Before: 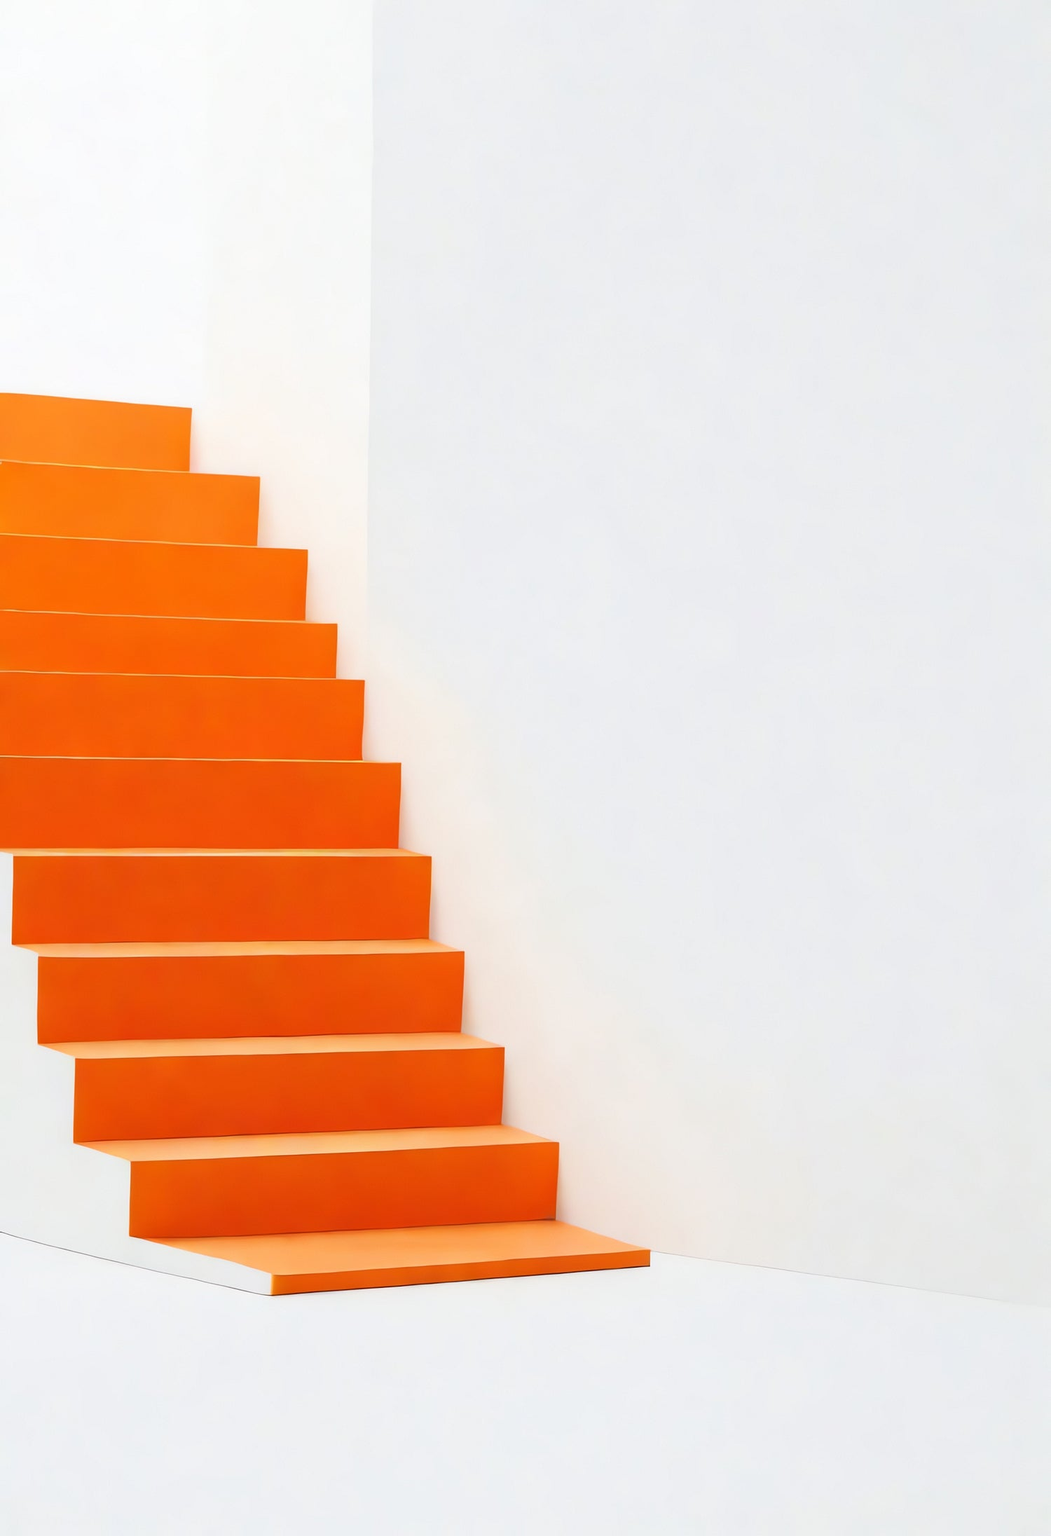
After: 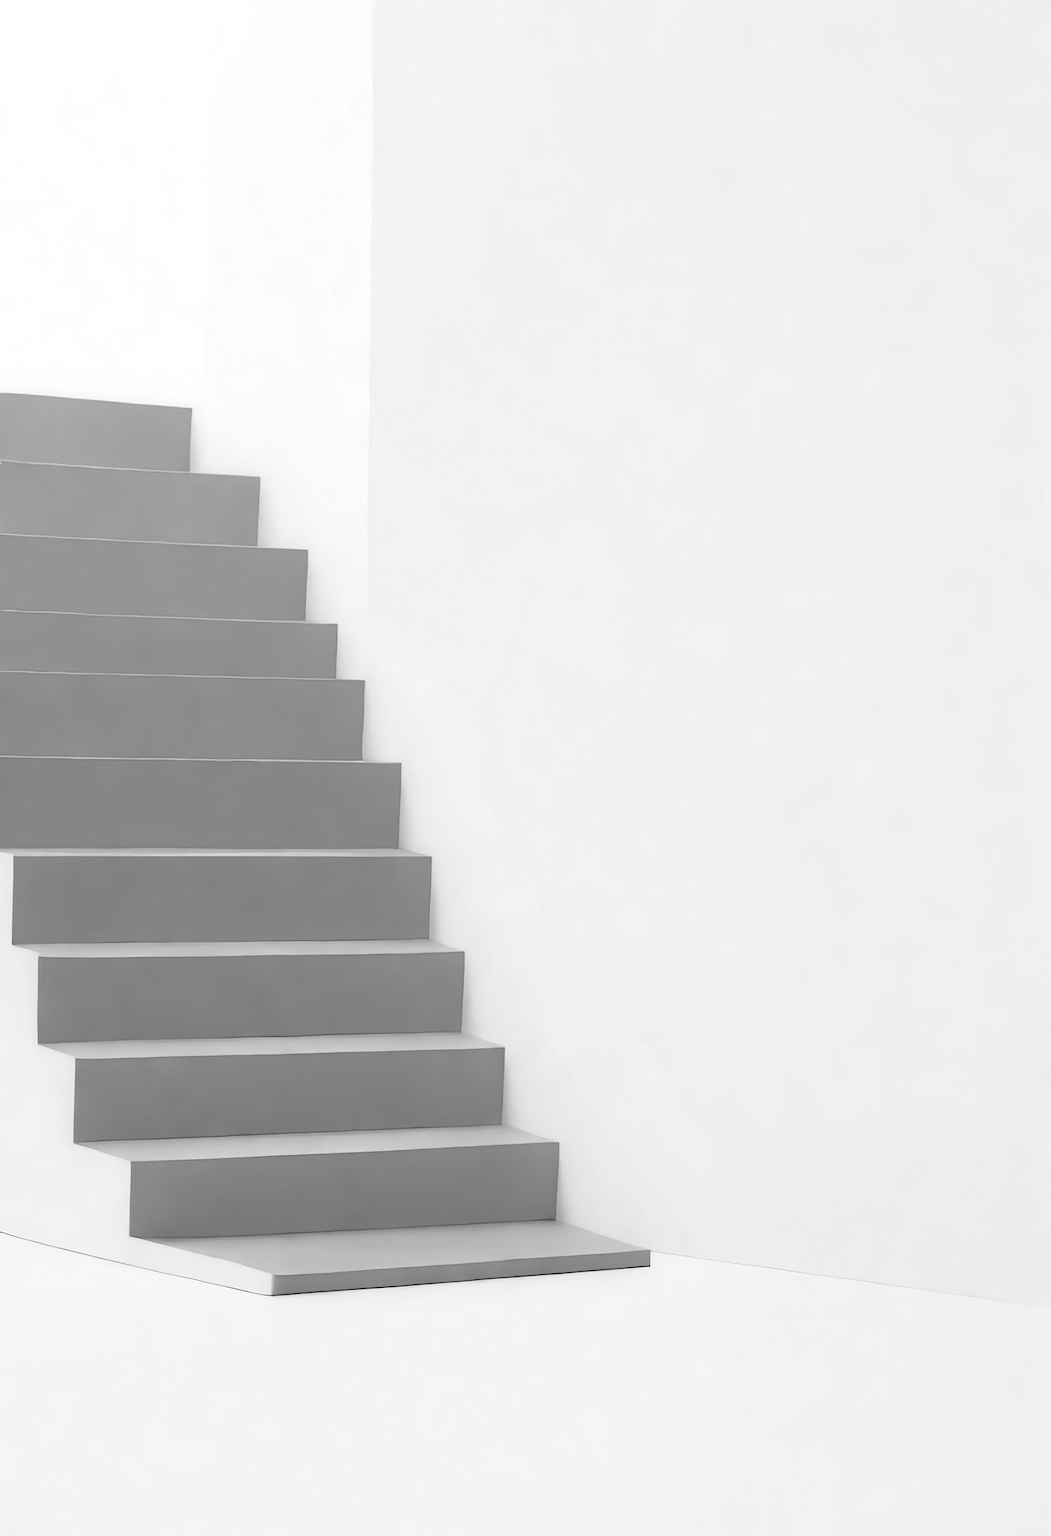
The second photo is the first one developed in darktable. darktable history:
monochrome: on, module defaults
levels: levels [0, 0.492, 0.984]
